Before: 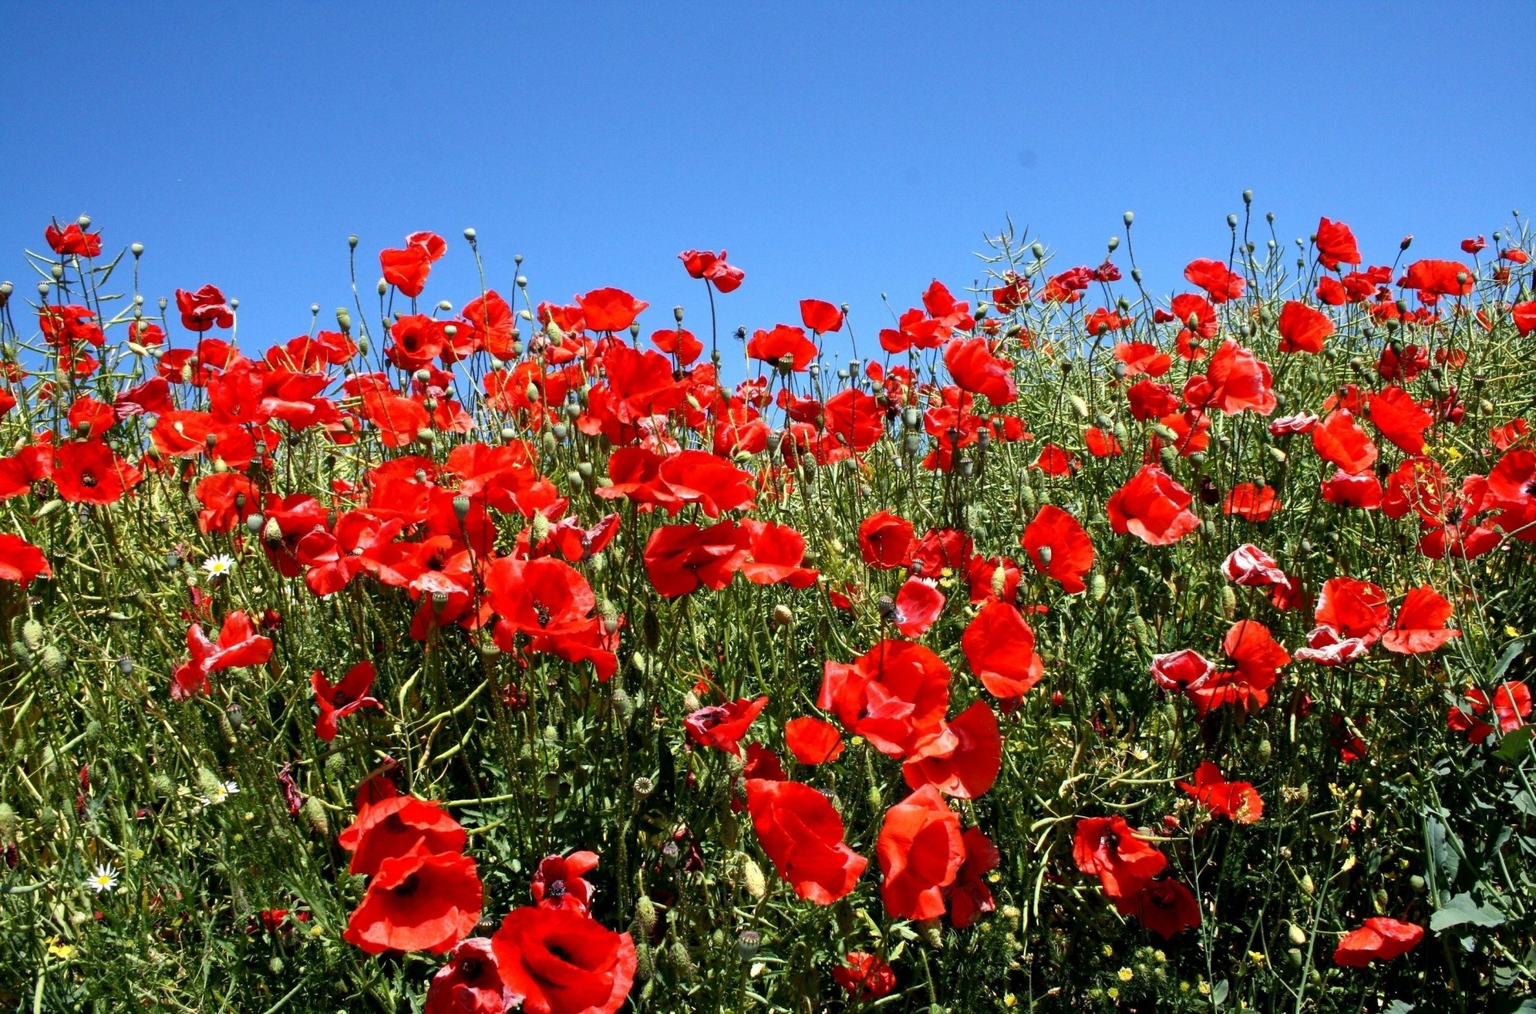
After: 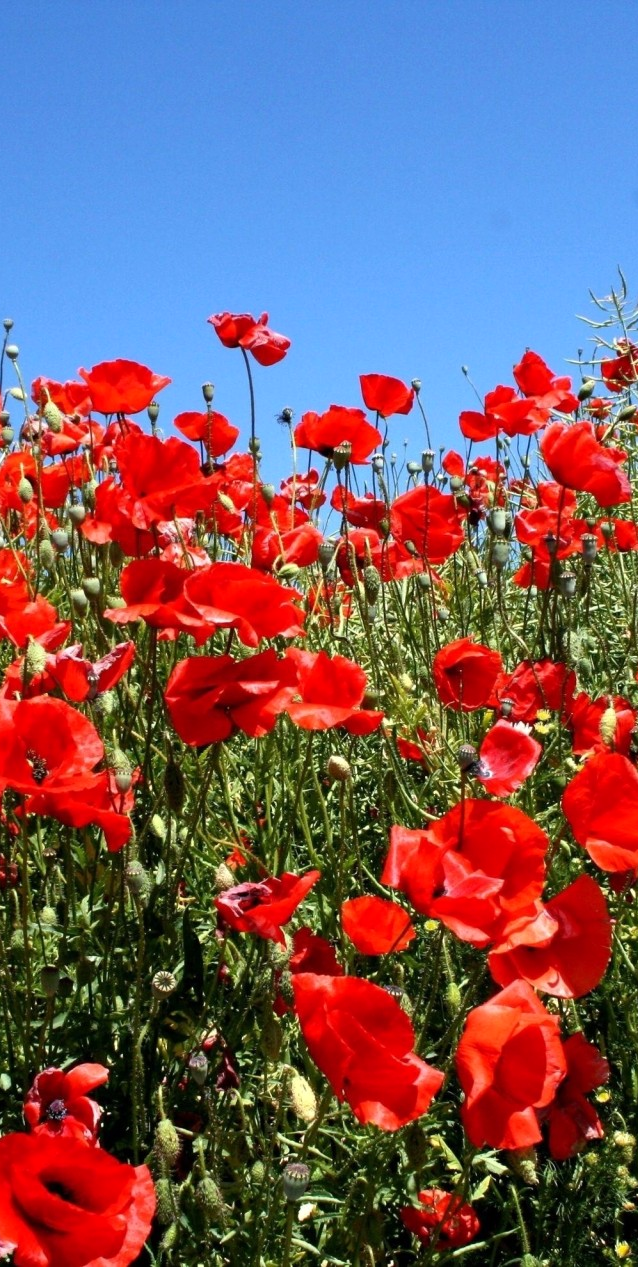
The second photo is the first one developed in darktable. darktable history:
levels: levels [0, 0.492, 0.984]
crop: left 33.36%, right 33.36%
